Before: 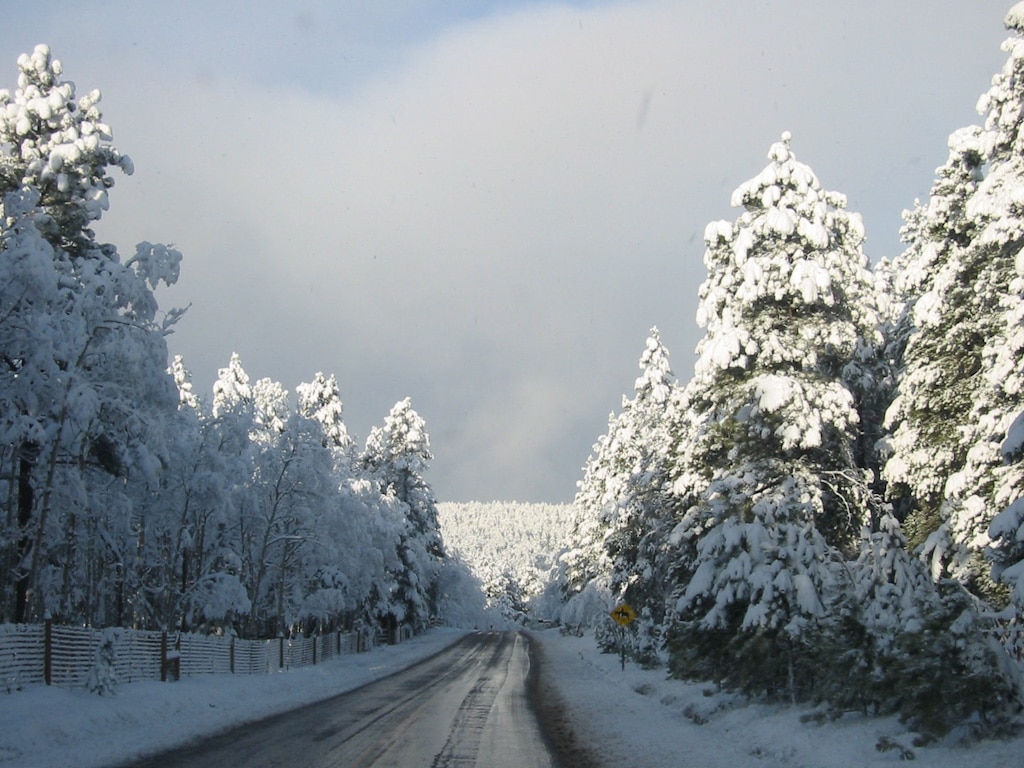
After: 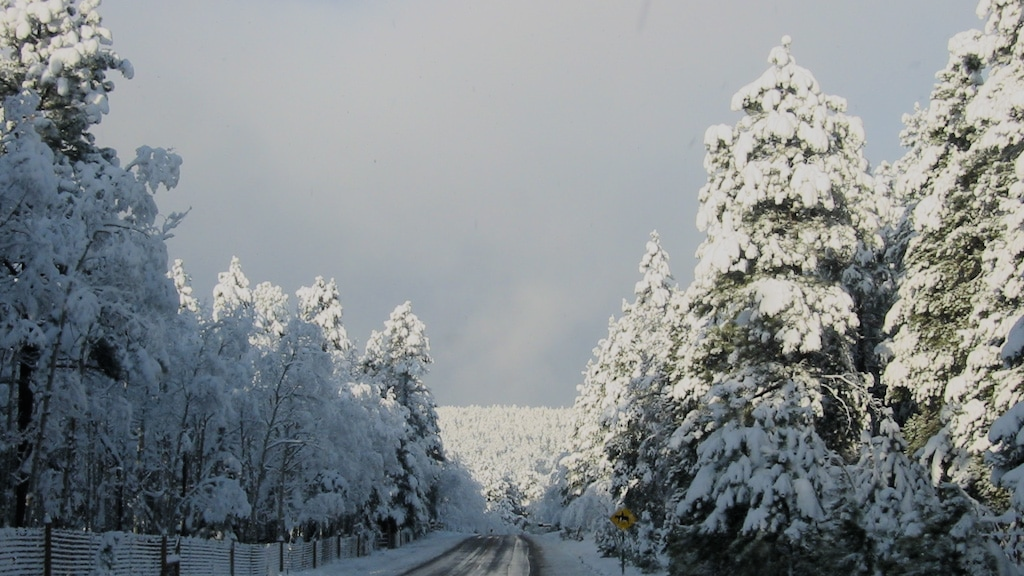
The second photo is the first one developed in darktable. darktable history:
filmic rgb: black relative exposure -7.65 EV, white relative exposure 4.56 EV, hardness 3.61, color science v6 (2022)
crop and rotate: top 12.5%, bottom 12.5%
